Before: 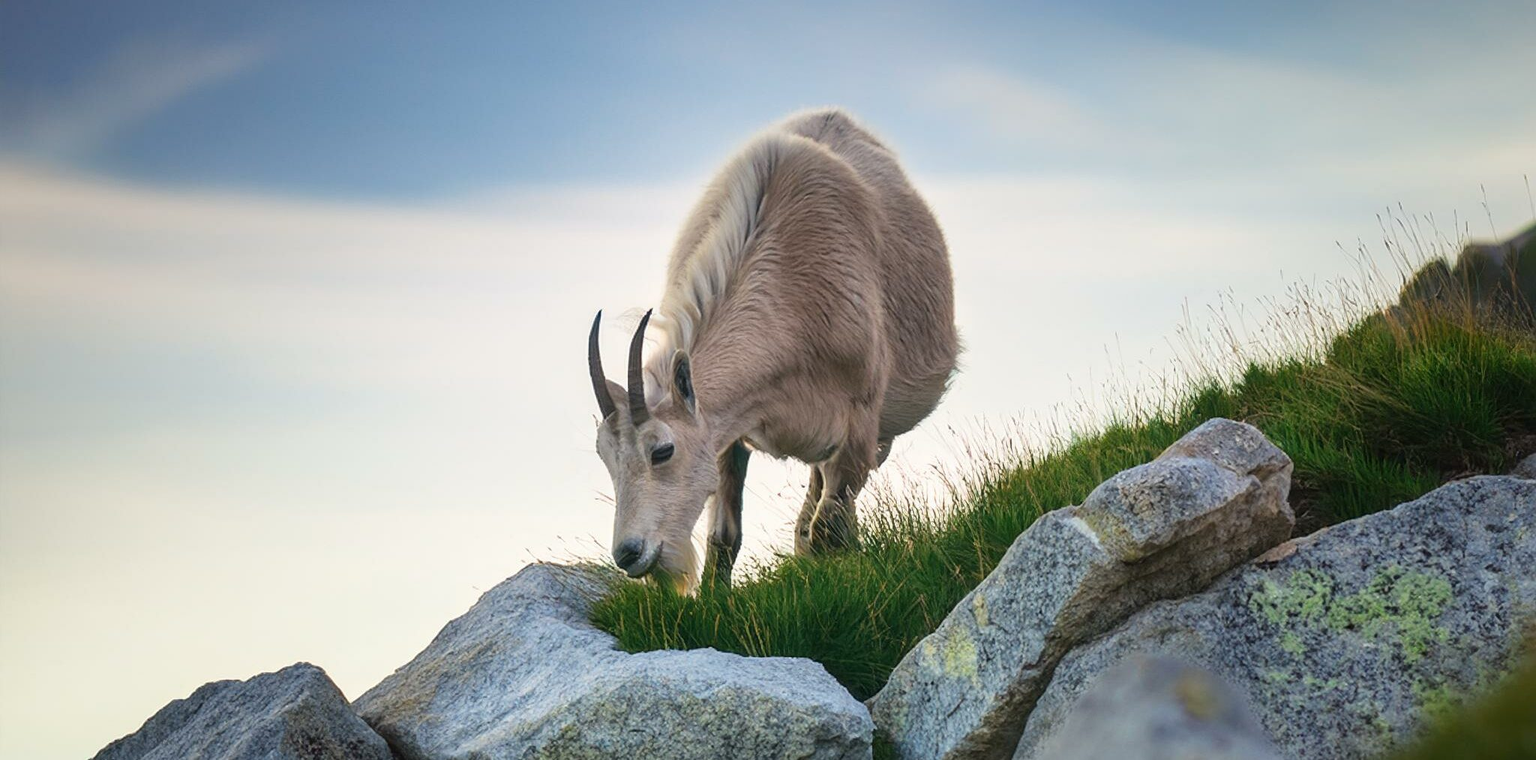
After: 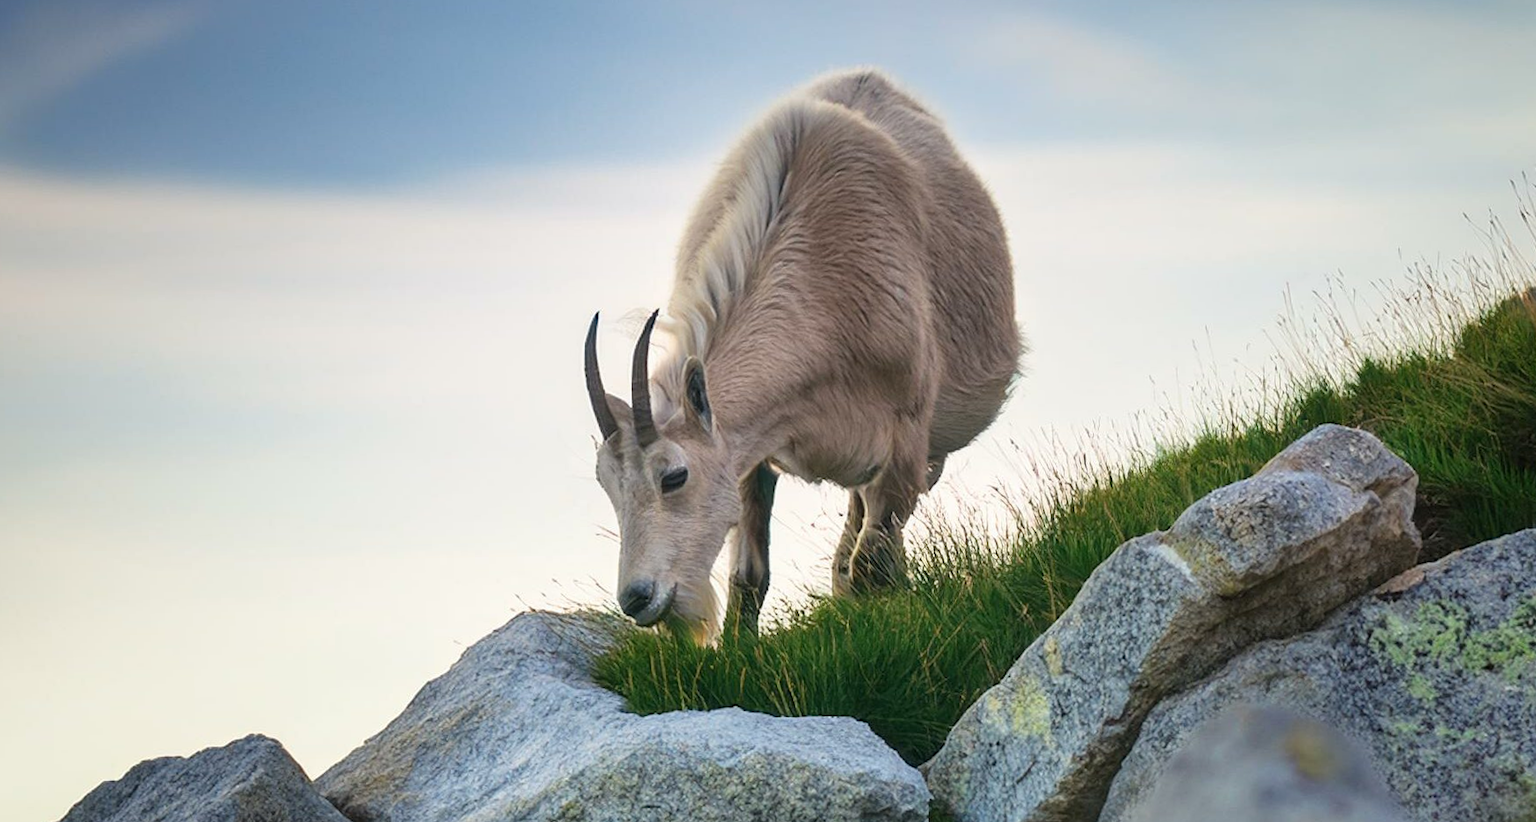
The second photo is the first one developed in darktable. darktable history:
crop: left 6.446%, top 8.188%, right 9.538%, bottom 3.548%
rotate and perspective: rotation -1.17°, automatic cropping off
